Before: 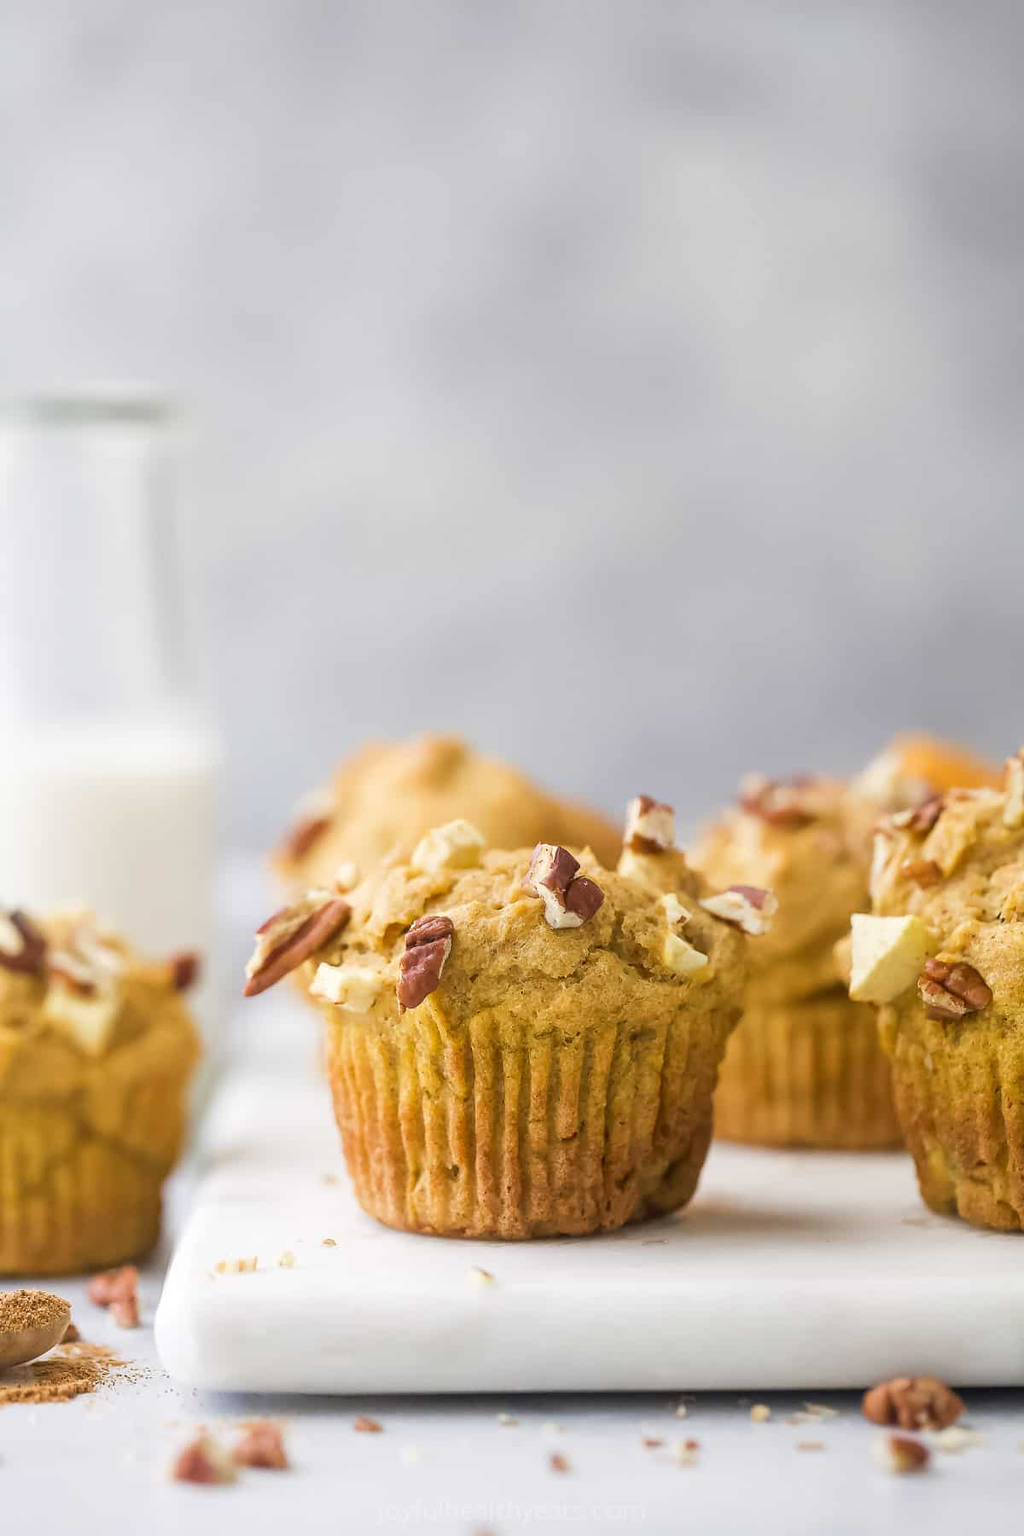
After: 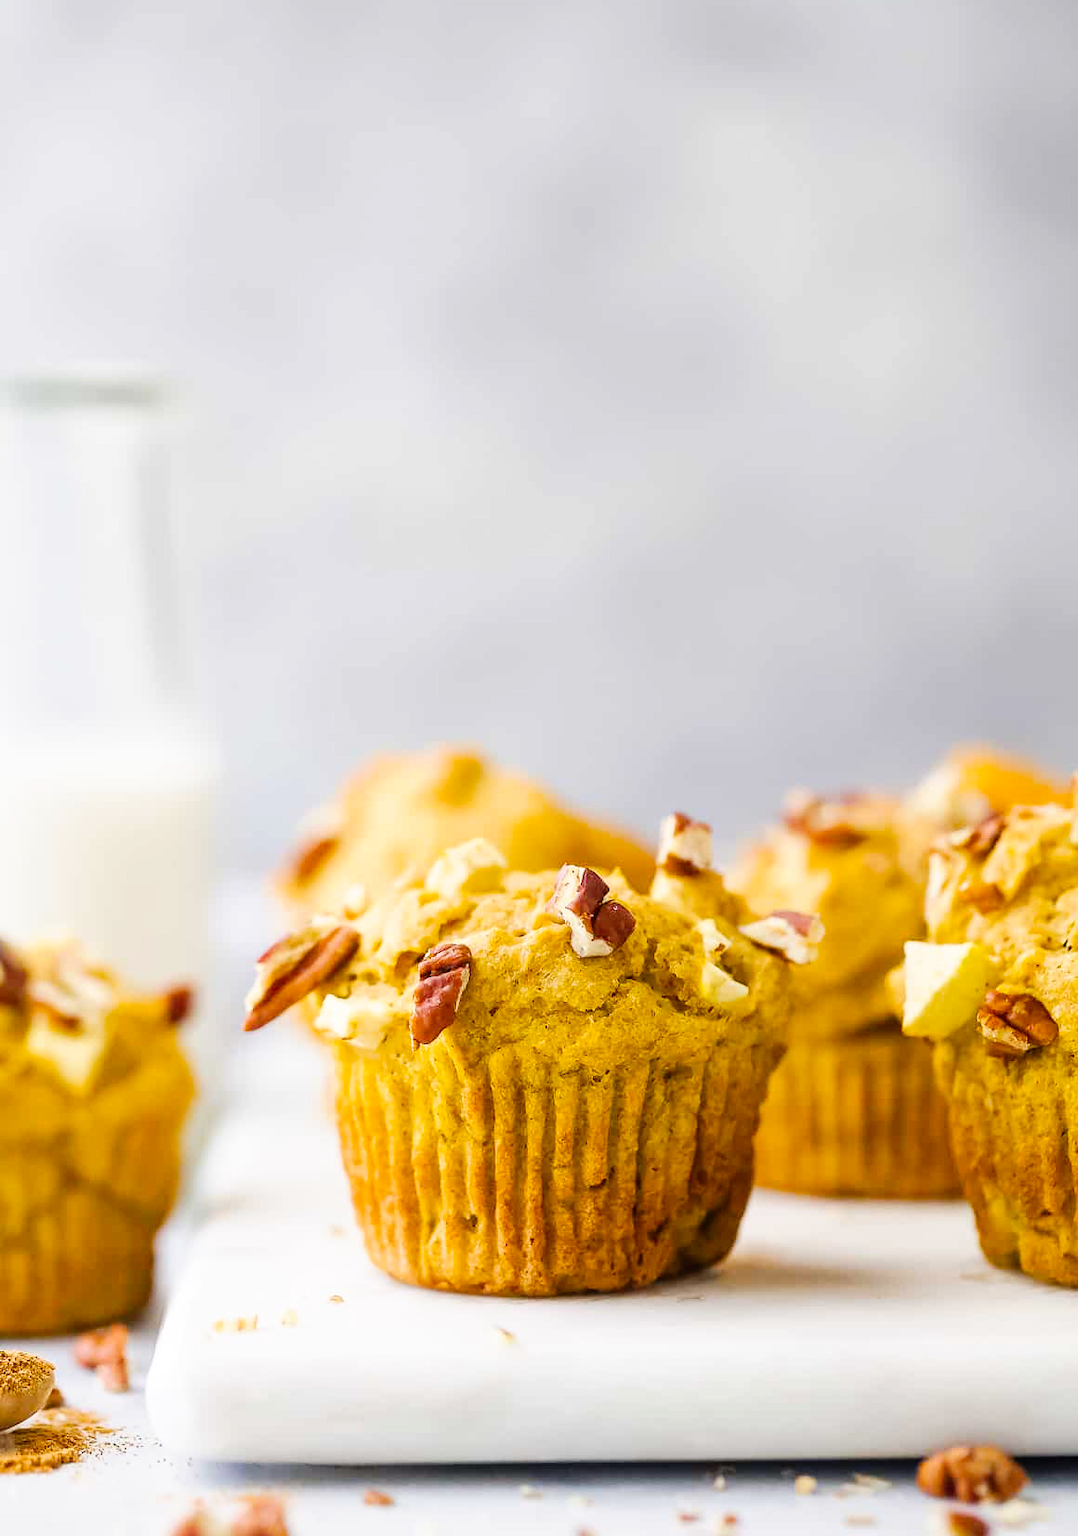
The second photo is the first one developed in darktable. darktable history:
color balance rgb: shadows lift › chroma 2.035%, shadows lift › hue 248.07°, perceptual saturation grading › global saturation 25.632%
crop: left 2.011%, top 3.232%, right 1.238%, bottom 4.917%
tone curve: curves: ch0 [(0, 0) (0.003, 0.004) (0.011, 0.006) (0.025, 0.011) (0.044, 0.017) (0.069, 0.029) (0.1, 0.047) (0.136, 0.07) (0.177, 0.121) (0.224, 0.182) (0.277, 0.257) (0.335, 0.342) (0.399, 0.432) (0.468, 0.526) (0.543, 0.621) (0.623, 0.711) (0.709, 0.792) (0.801, 0.87) (0.898, 0.951) (1, 1)], preserve colors none
